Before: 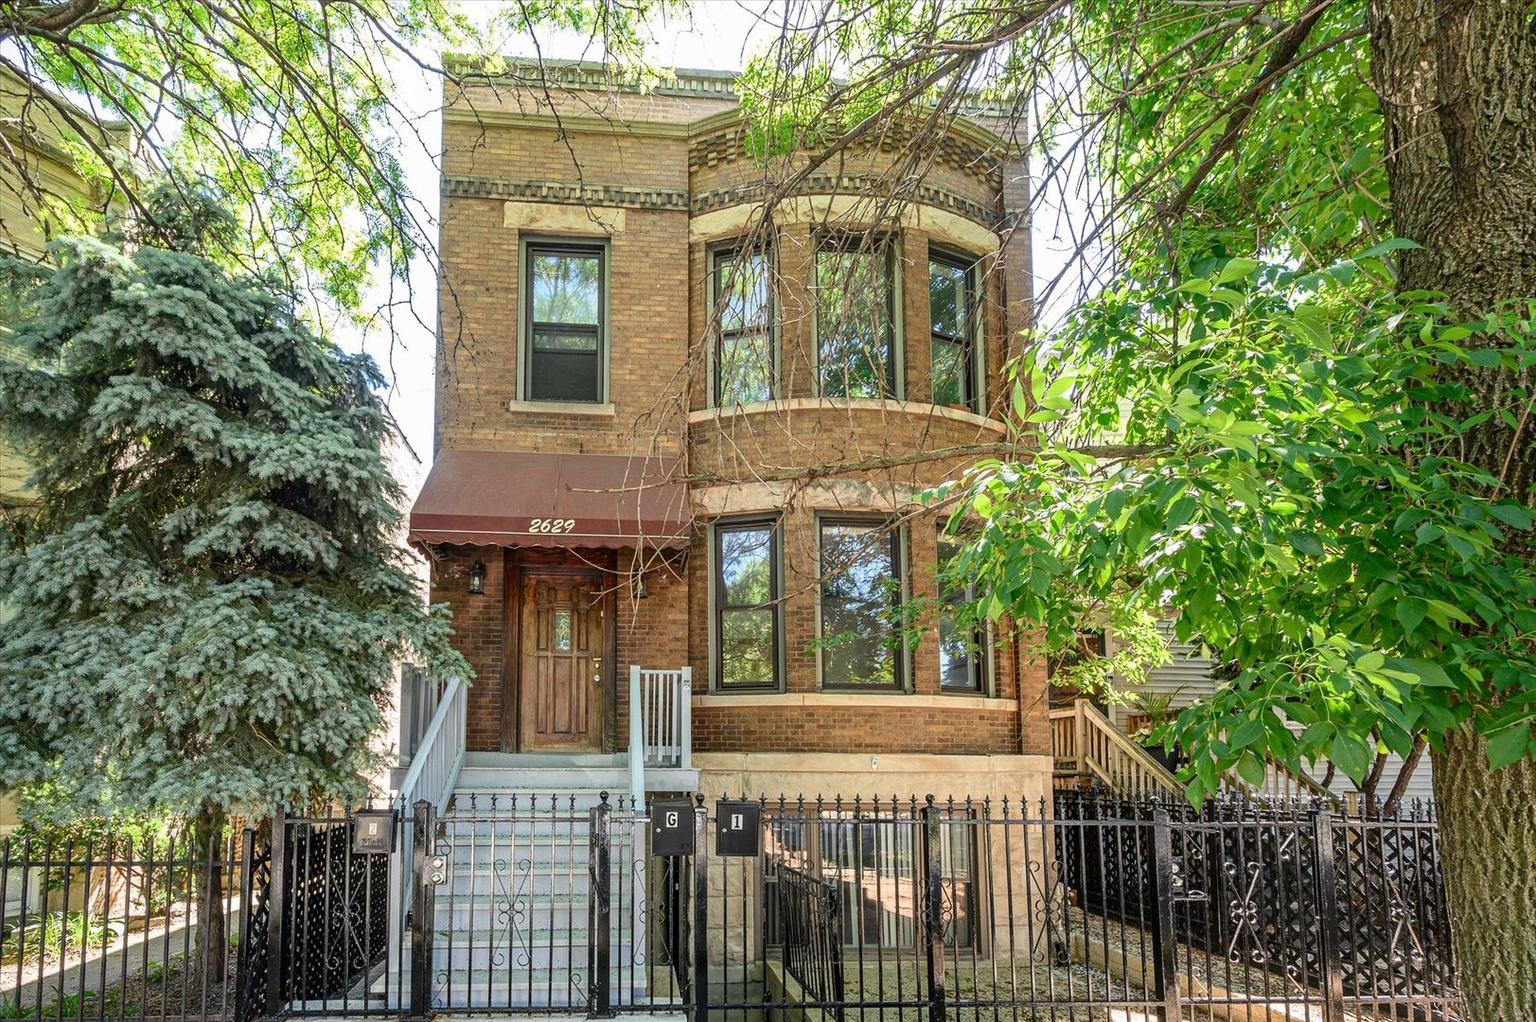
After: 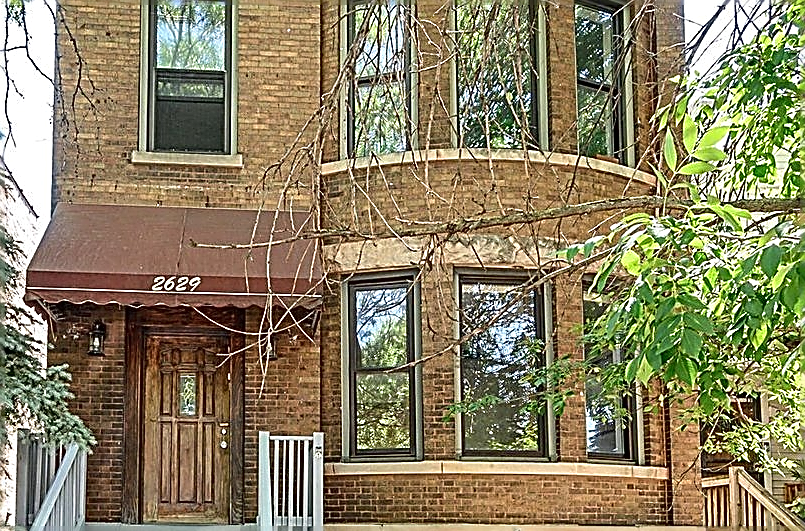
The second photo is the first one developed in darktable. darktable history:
exposure: black level correction -0.001, exposure 0.08 EV, compensate exposure bias true, compensate highlight preservation false
sharpen: amount 1.984
haze removal: compatibility mode true, adaptive false
contrast brightness saturation: saturation -0.066
crop: left 25.107%, top 25.264%, right 25.258%, bottom 25.563%
